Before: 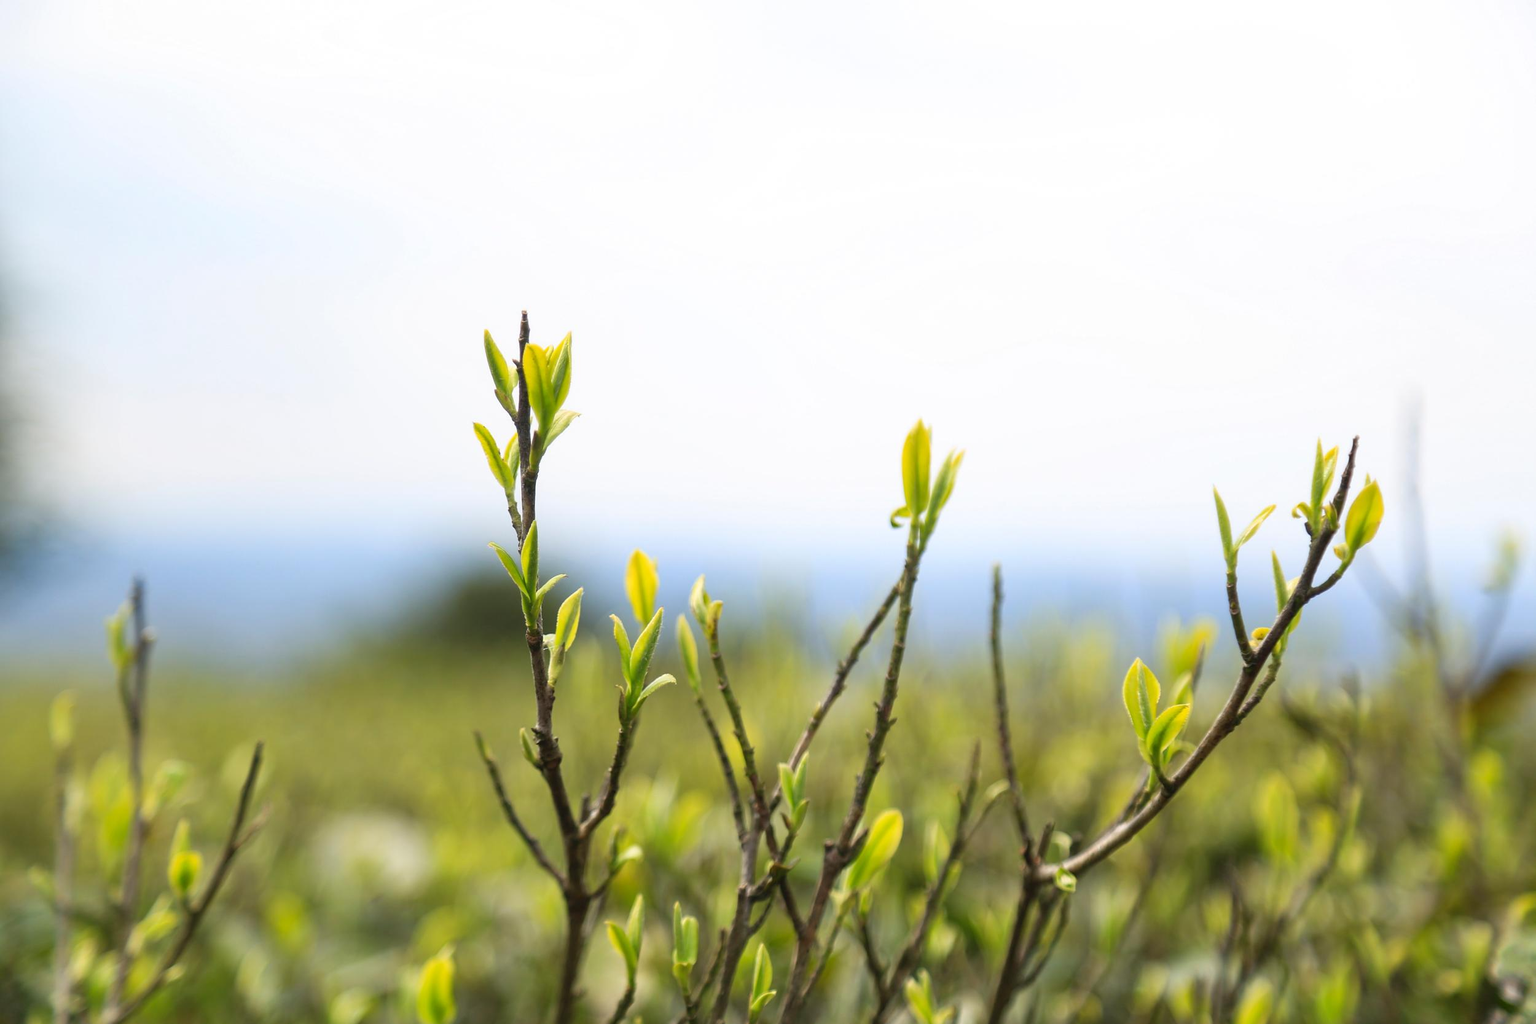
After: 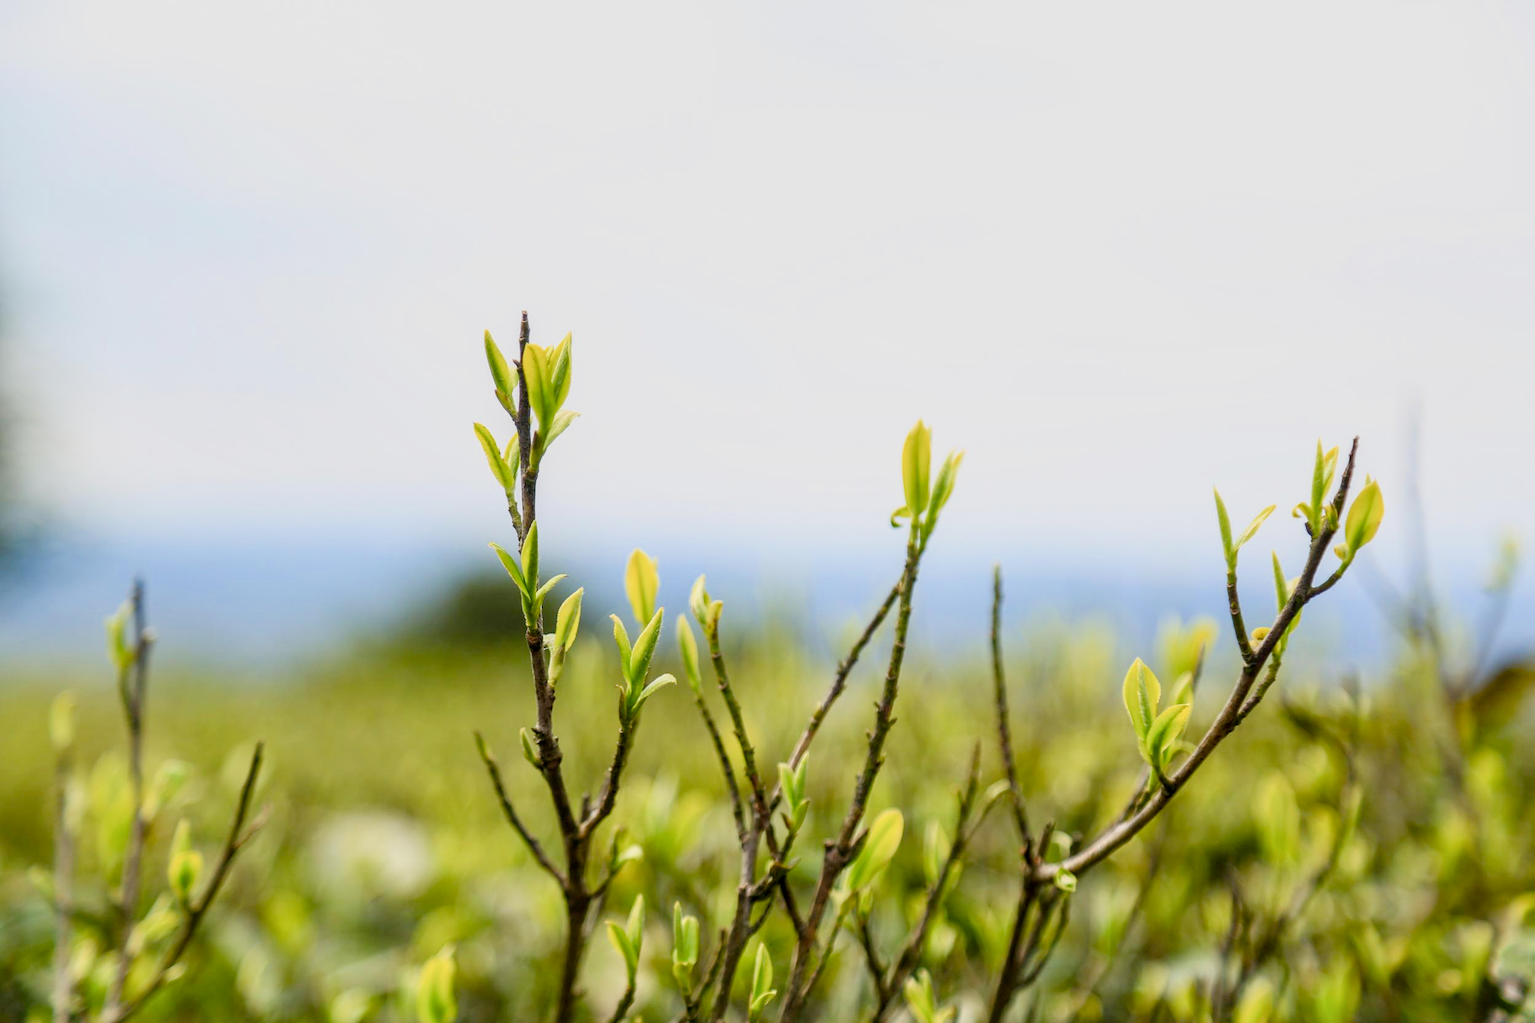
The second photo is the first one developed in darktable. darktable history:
filmic rgb: black relative exposure -7.65 EV, white relative exposure 4.56 EV, hardness 3.61, color science v6 (2022)
local contrast: on, module defaults
tone equalizer: on, module defaults
color balance rgb: perceptual saturation grading › global saturation 25%, perceptual saturation grading › highlights -50%, perceptual saturation grading › shadows 30%, perceptual brilliance grading › global brilliance 12%, global vibrance 20%
